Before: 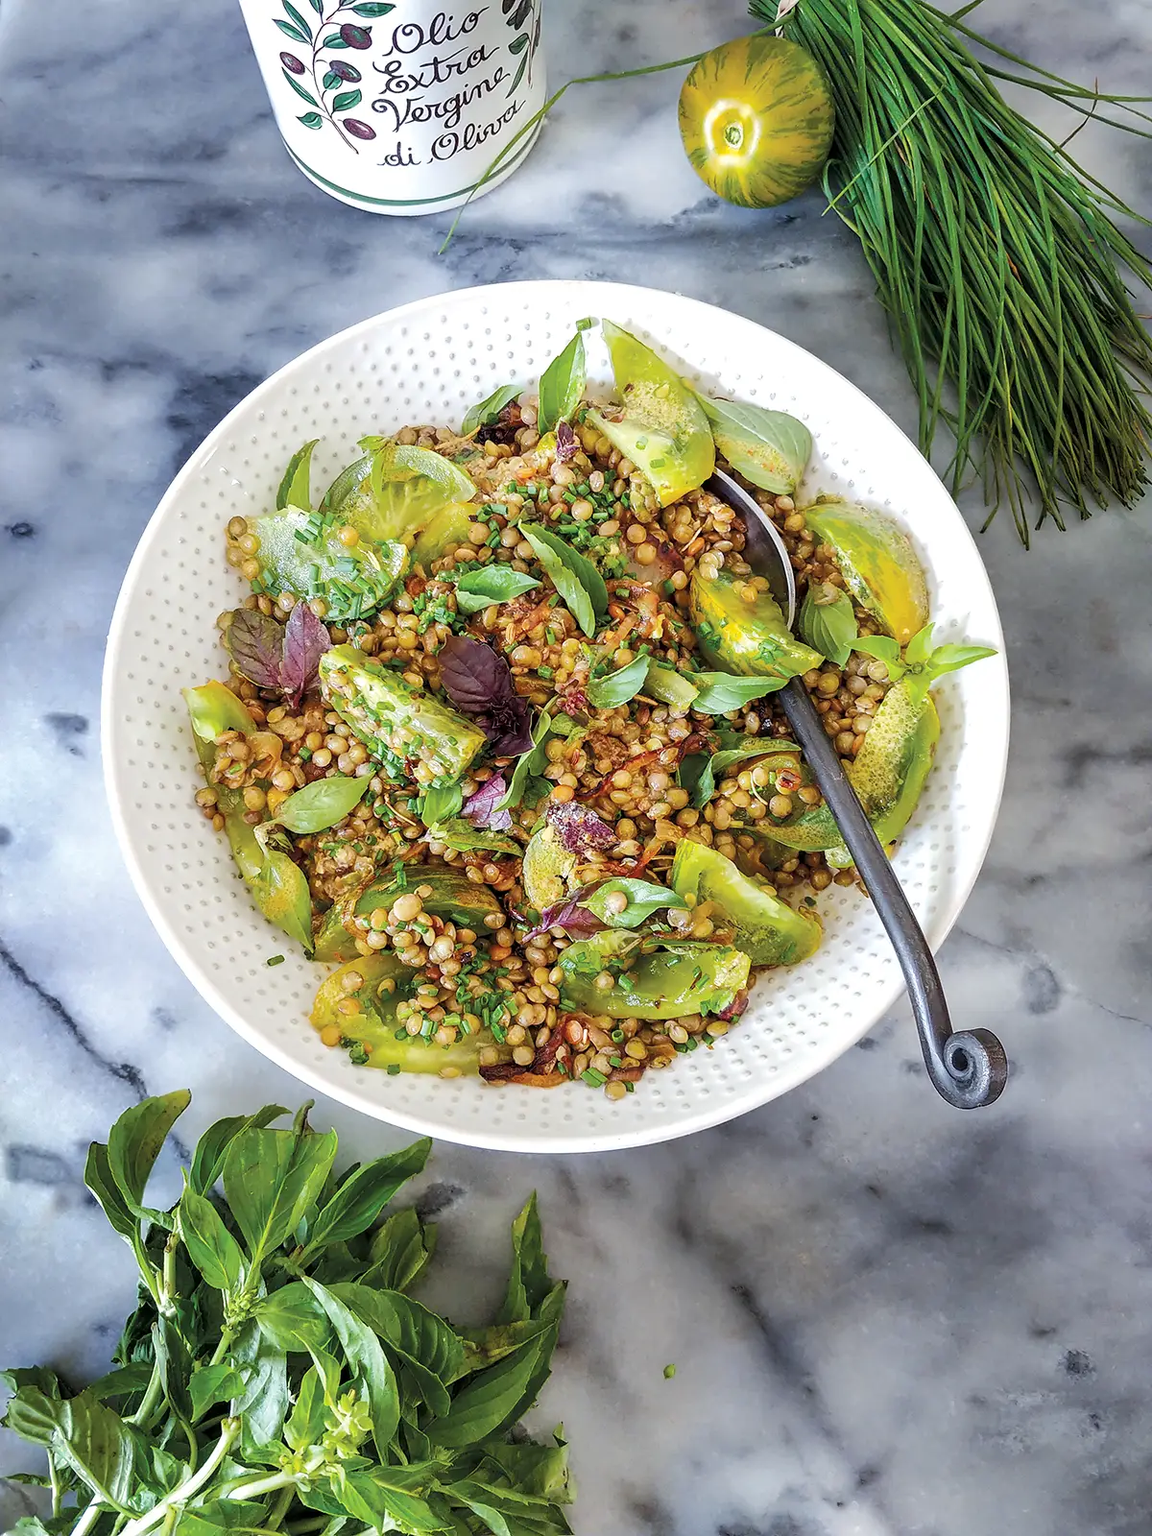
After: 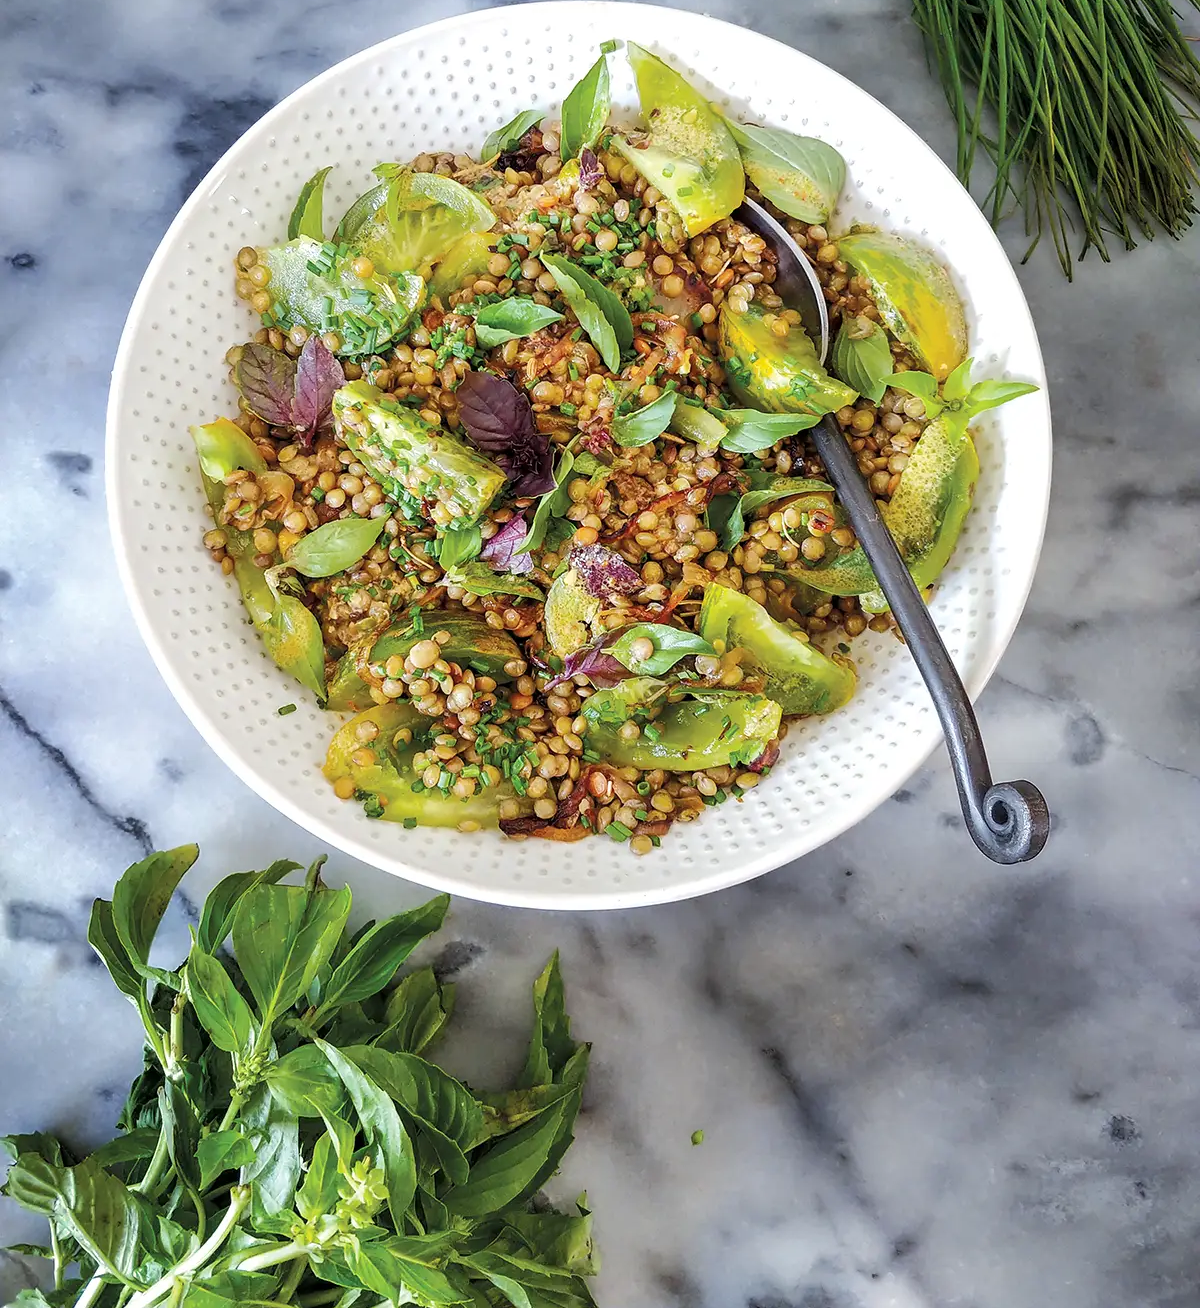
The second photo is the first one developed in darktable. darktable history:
crop and rotate: top 18.243%
